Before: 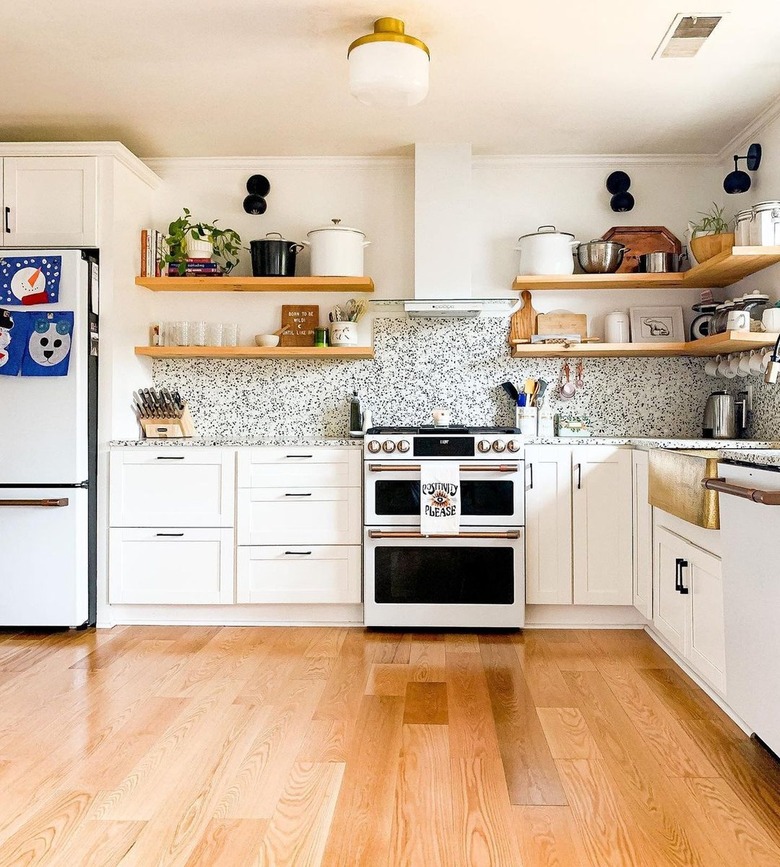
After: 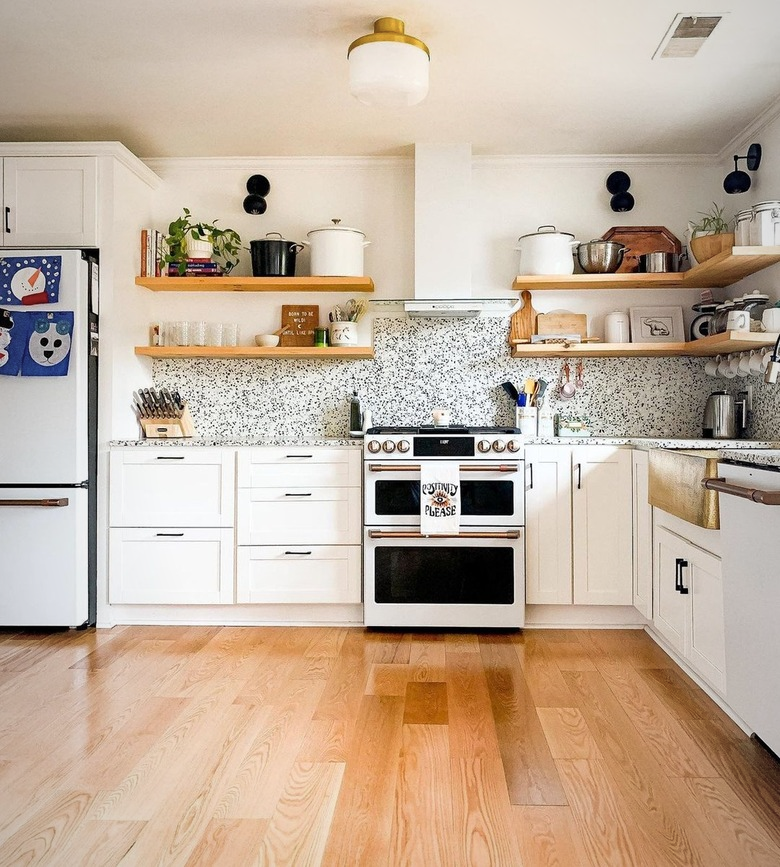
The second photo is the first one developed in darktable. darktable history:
vignetting: fall-off start 72.82%, fall-off radius 106.96%, width/height ratio 0.737, unbound false
